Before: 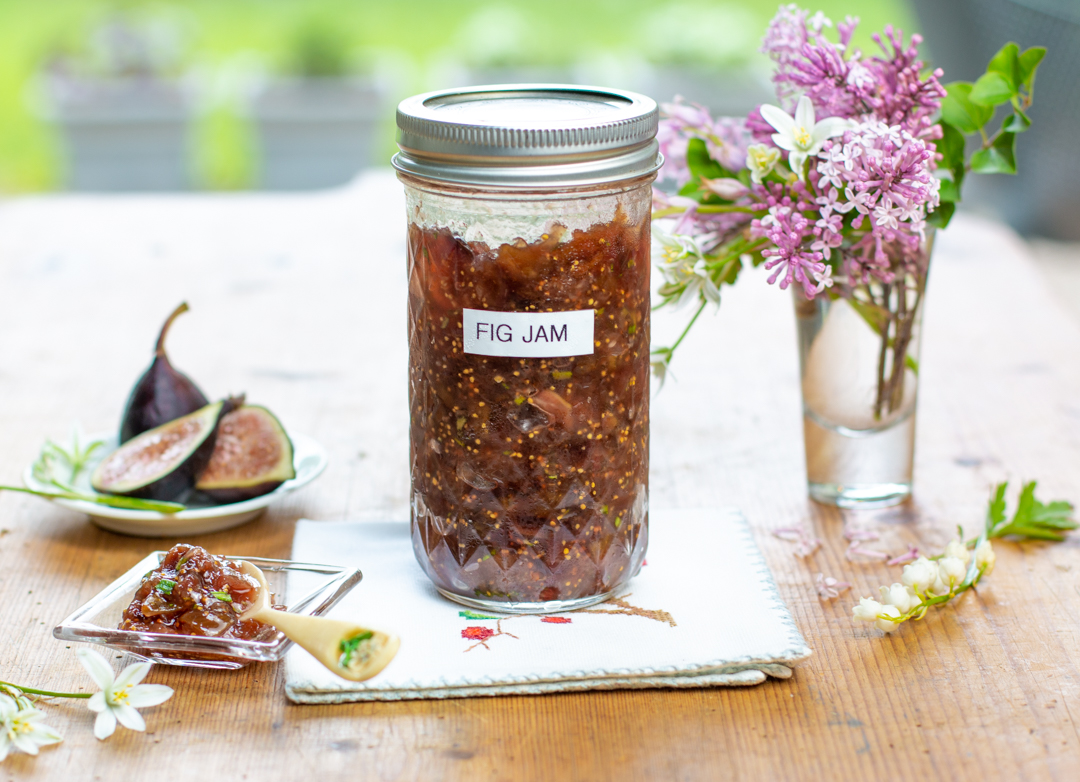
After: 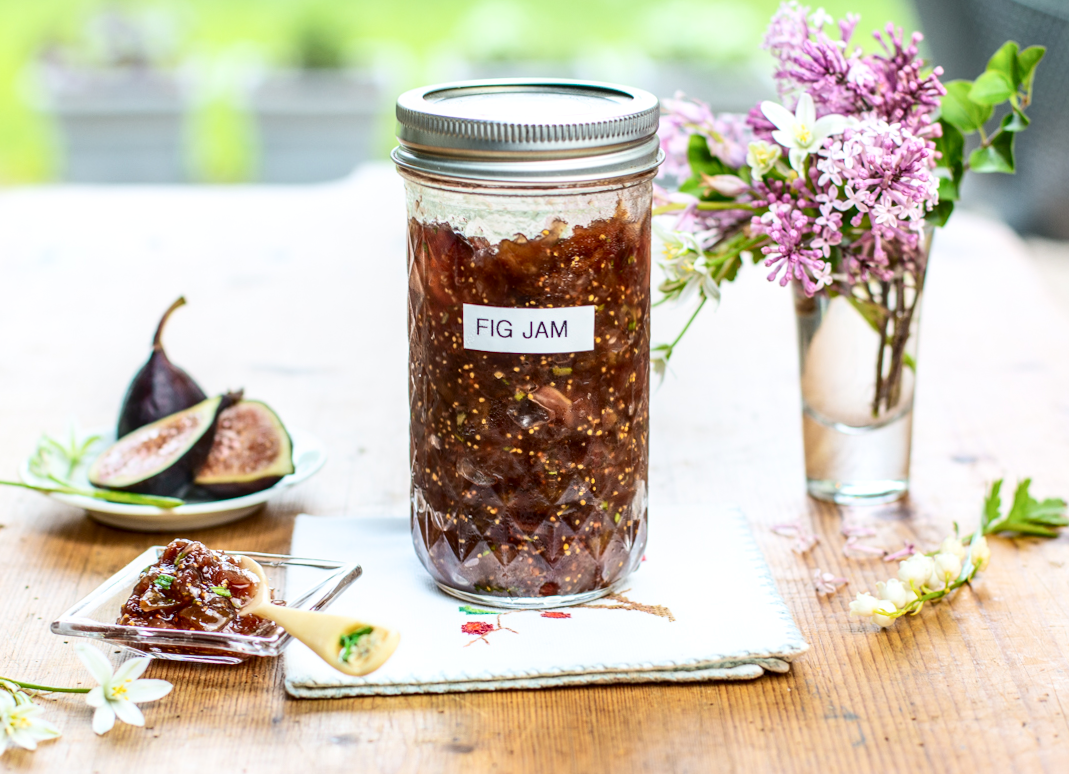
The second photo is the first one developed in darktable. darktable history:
rotate and perspective: rotation 0.174°, lens shift (vertical) 0.013, lens shift (horizontal) 0.019, shear 0.001, automatic cropping original format, crop left 0.007, crop right 0.991, crop top 0.016, crop bottom 0.997
contrast brightness saturation: contrast 0.28
local contrast: on, module defaults
